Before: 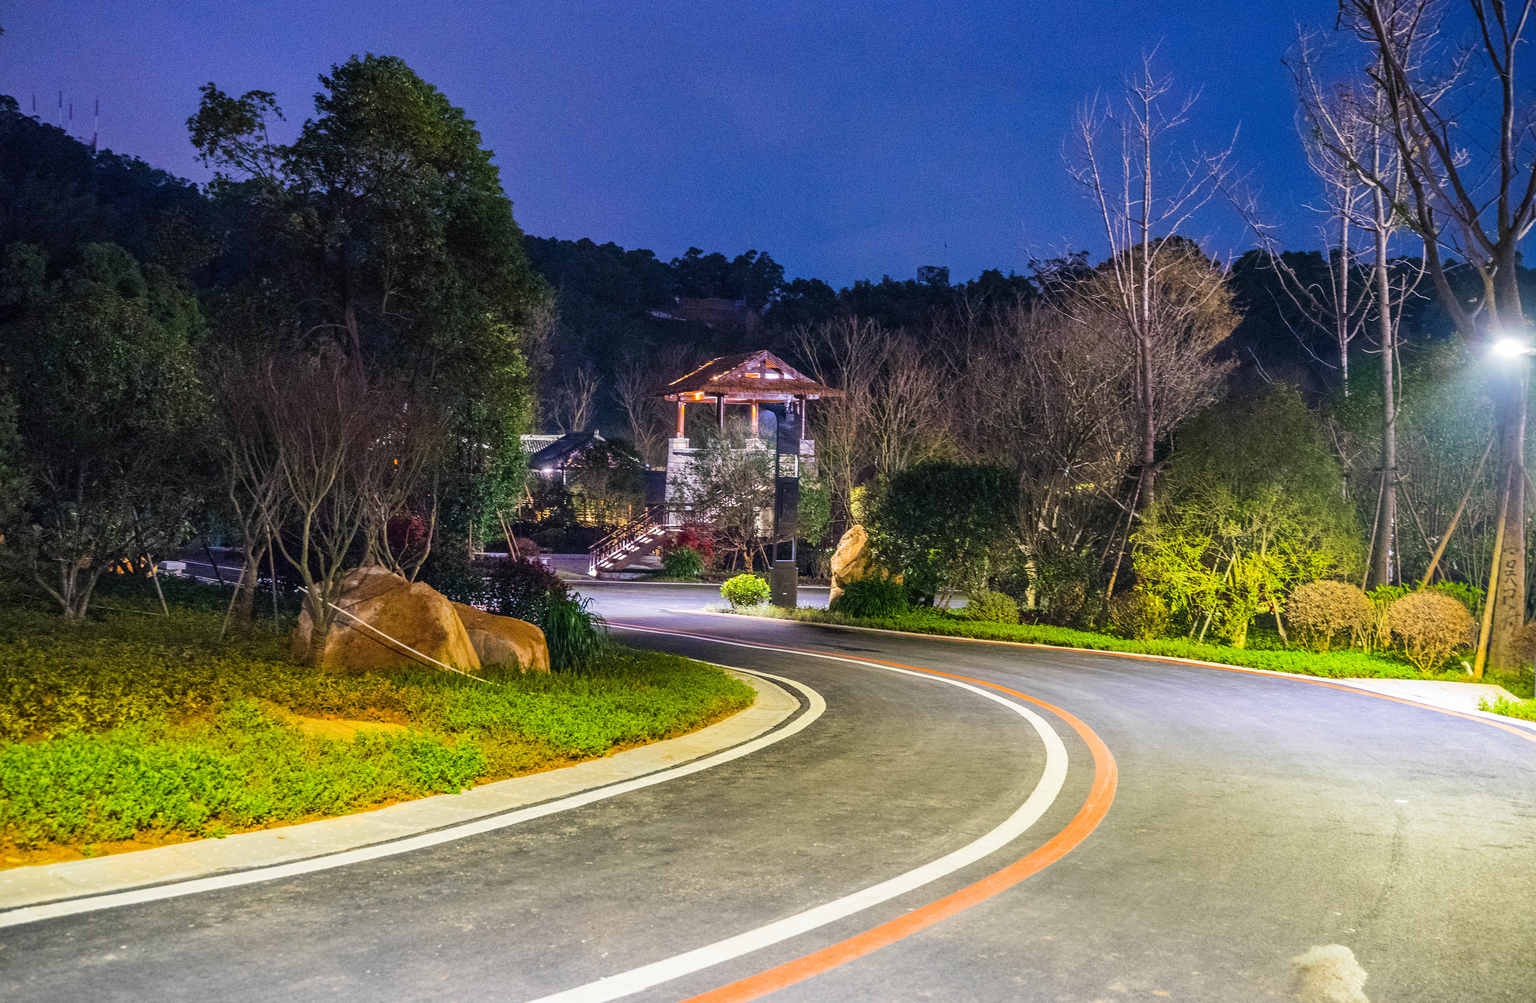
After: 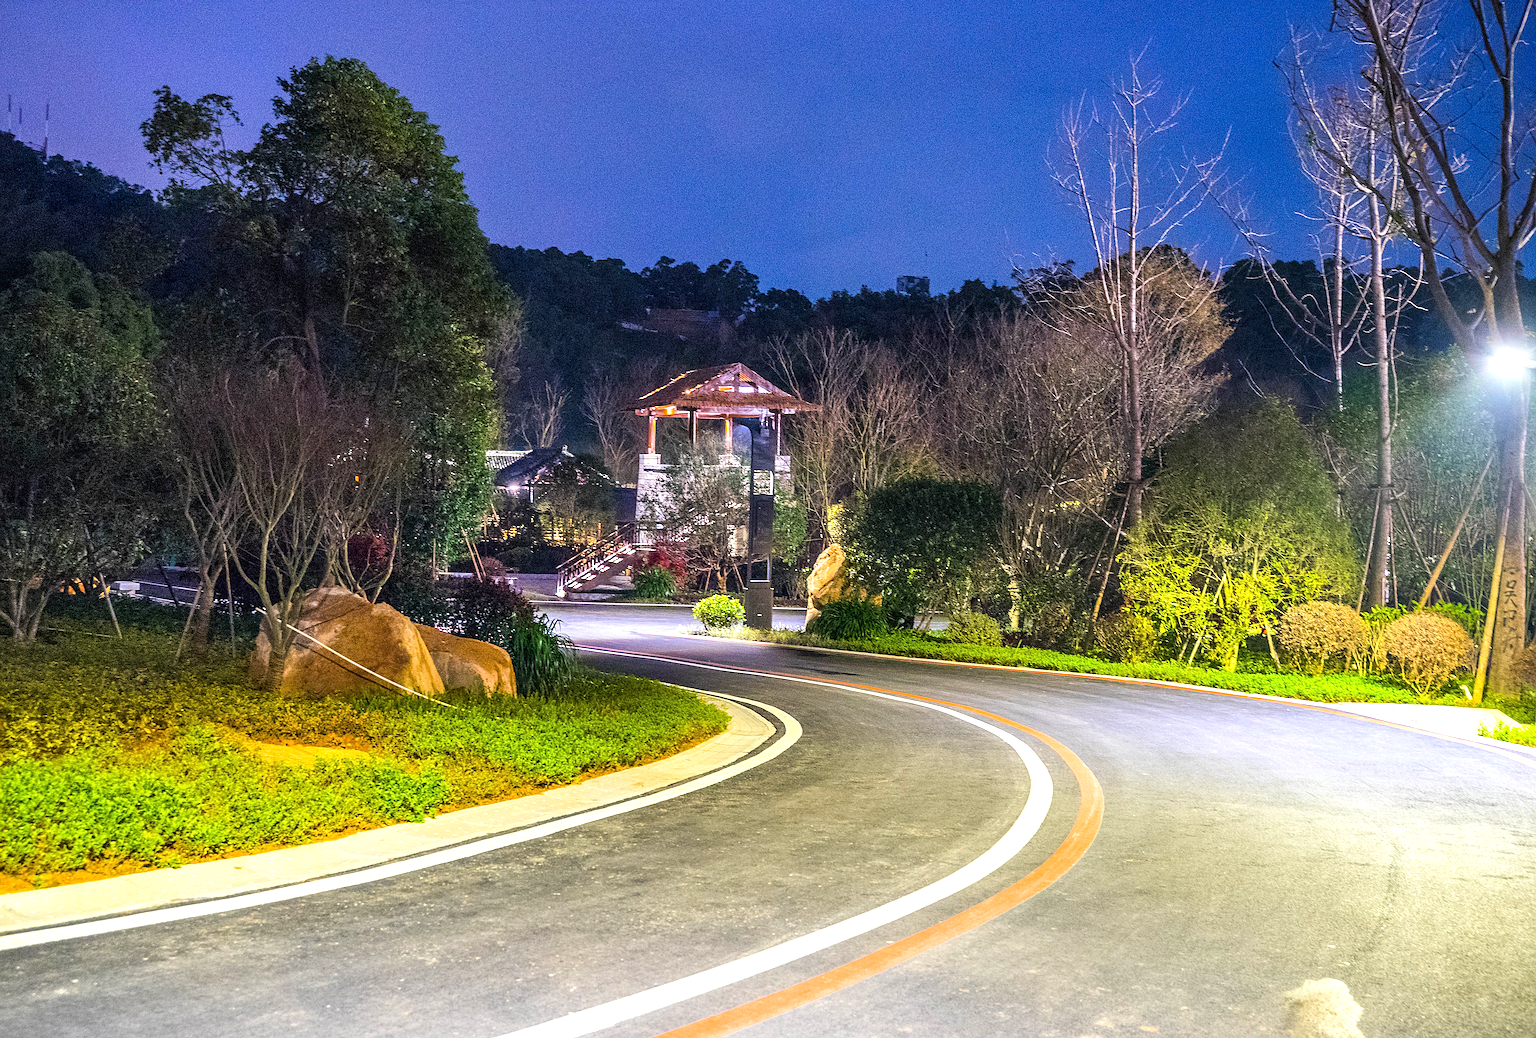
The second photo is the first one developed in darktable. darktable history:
exposure: black level correction 0.001, exposure 0.498 EV, compensate highlight preservation false
crop and rotate: left 3.379%
sharpen: on, module defaults
